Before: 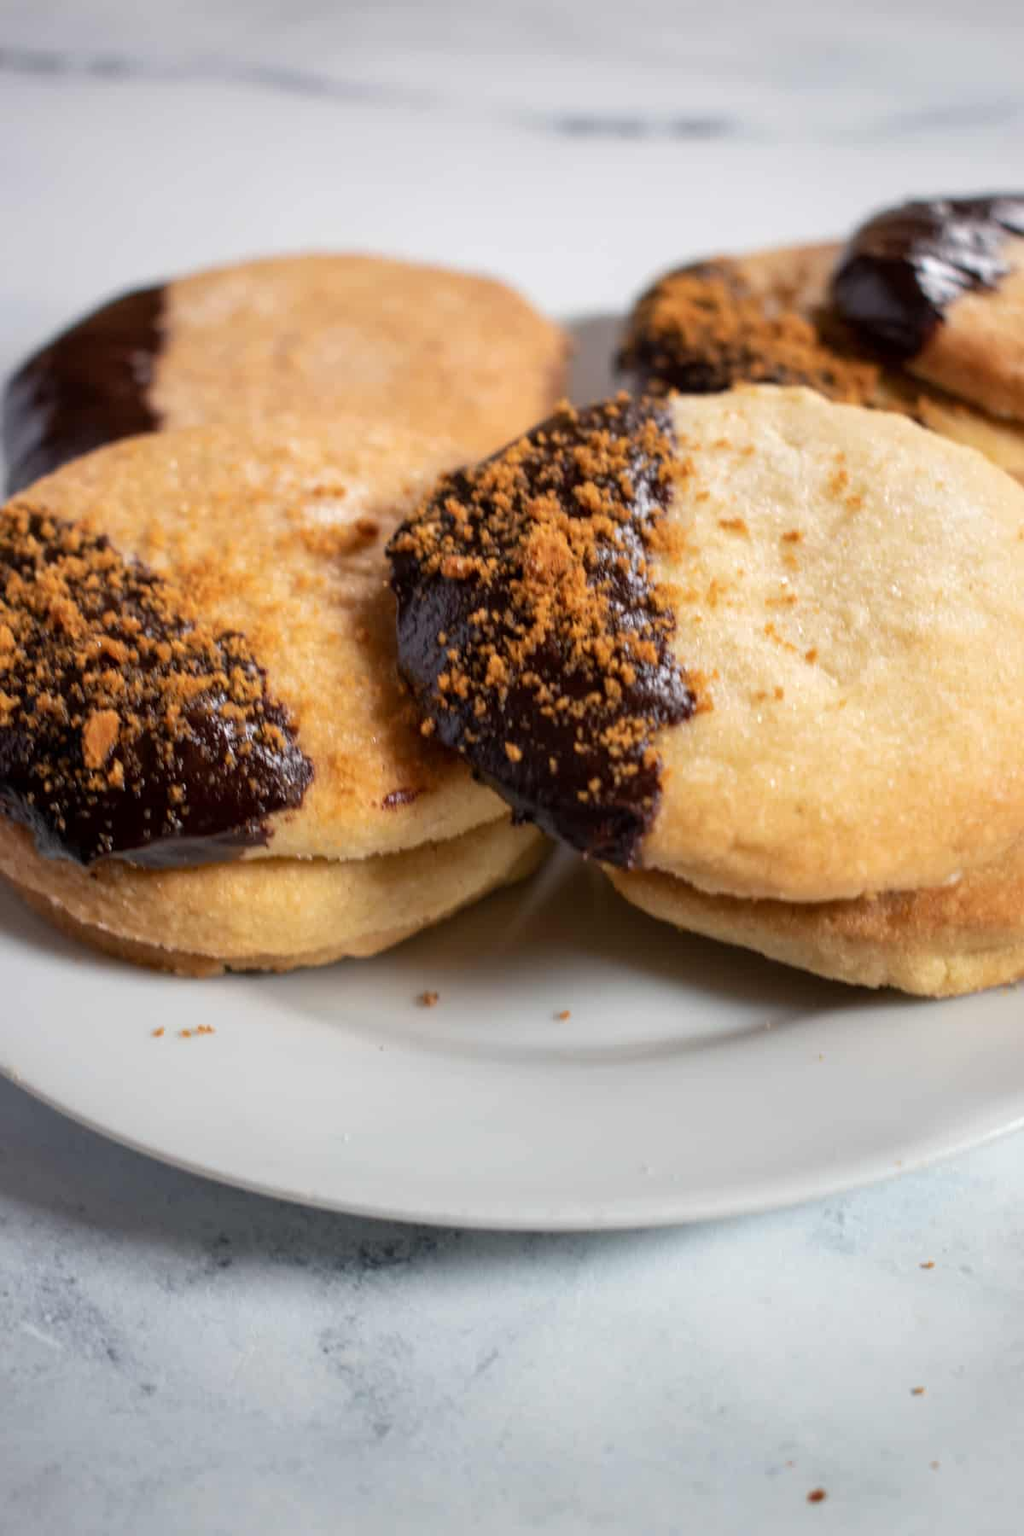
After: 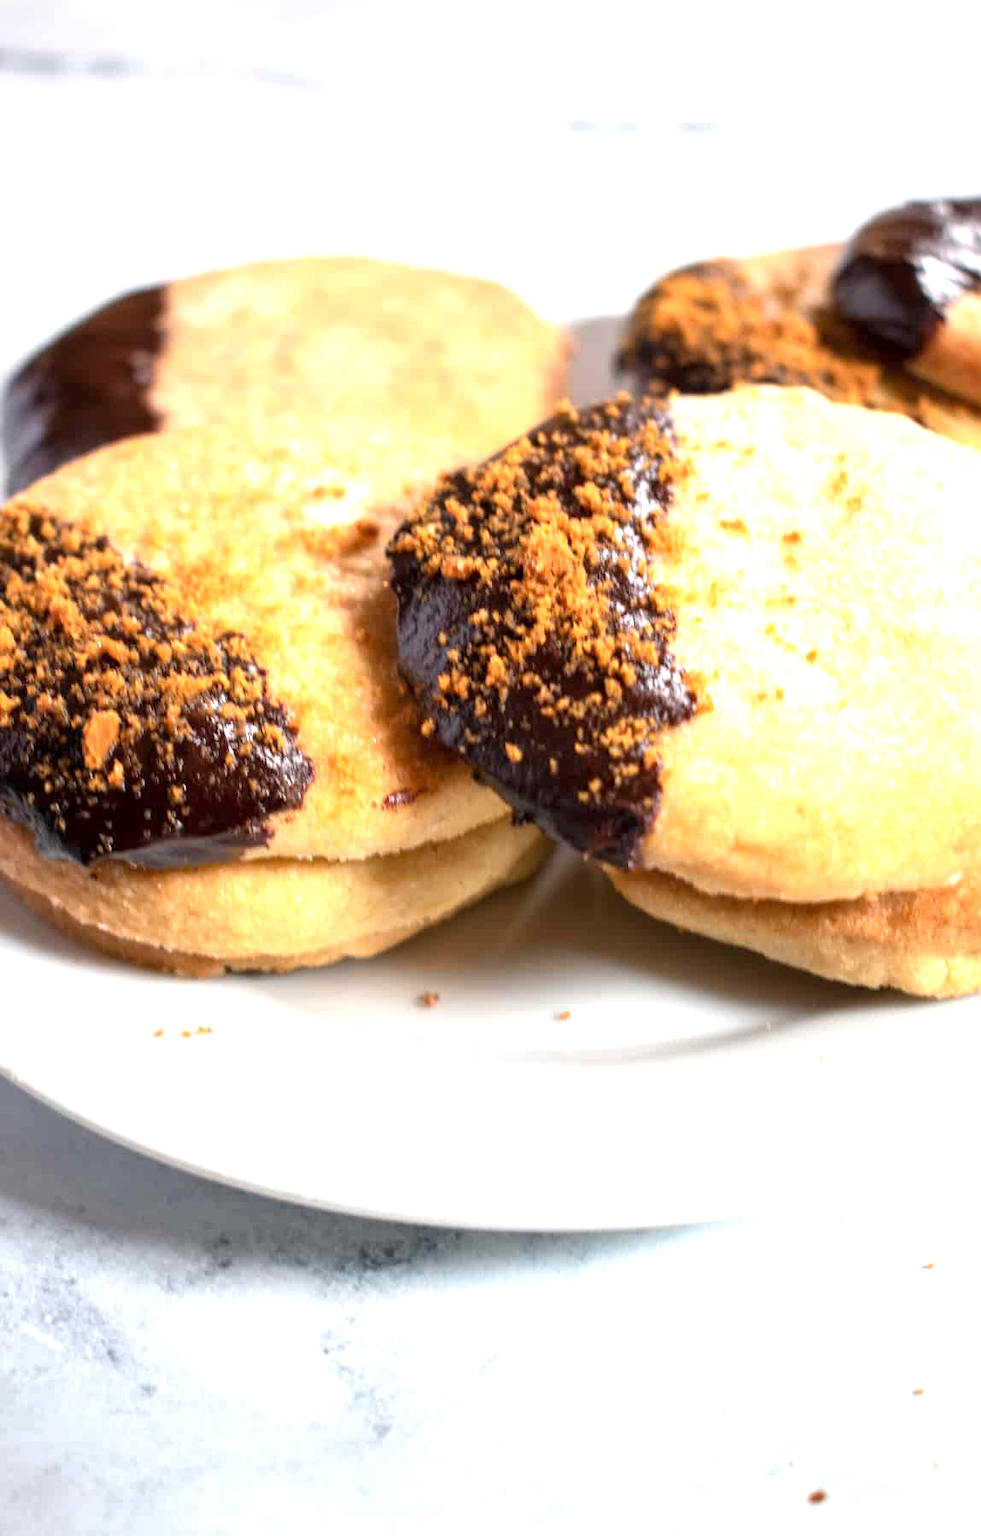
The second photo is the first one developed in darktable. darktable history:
exposure: exposure 1.137 EV, compensate highlight preservation false
crop: right 4.126%, bottom 0.031%
